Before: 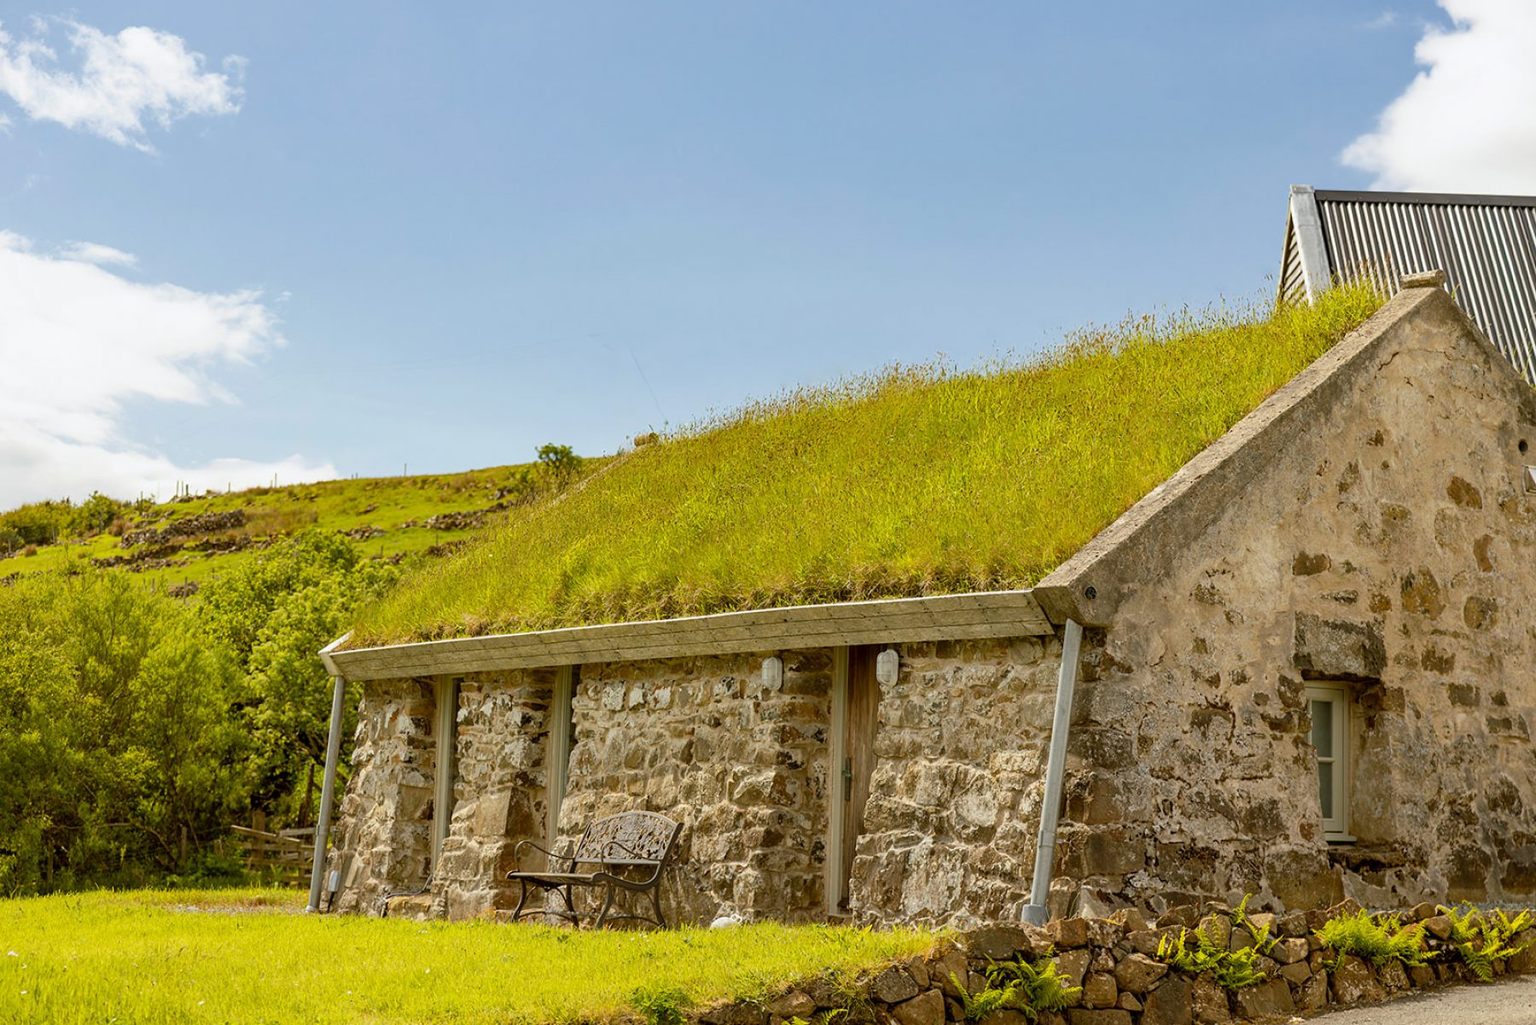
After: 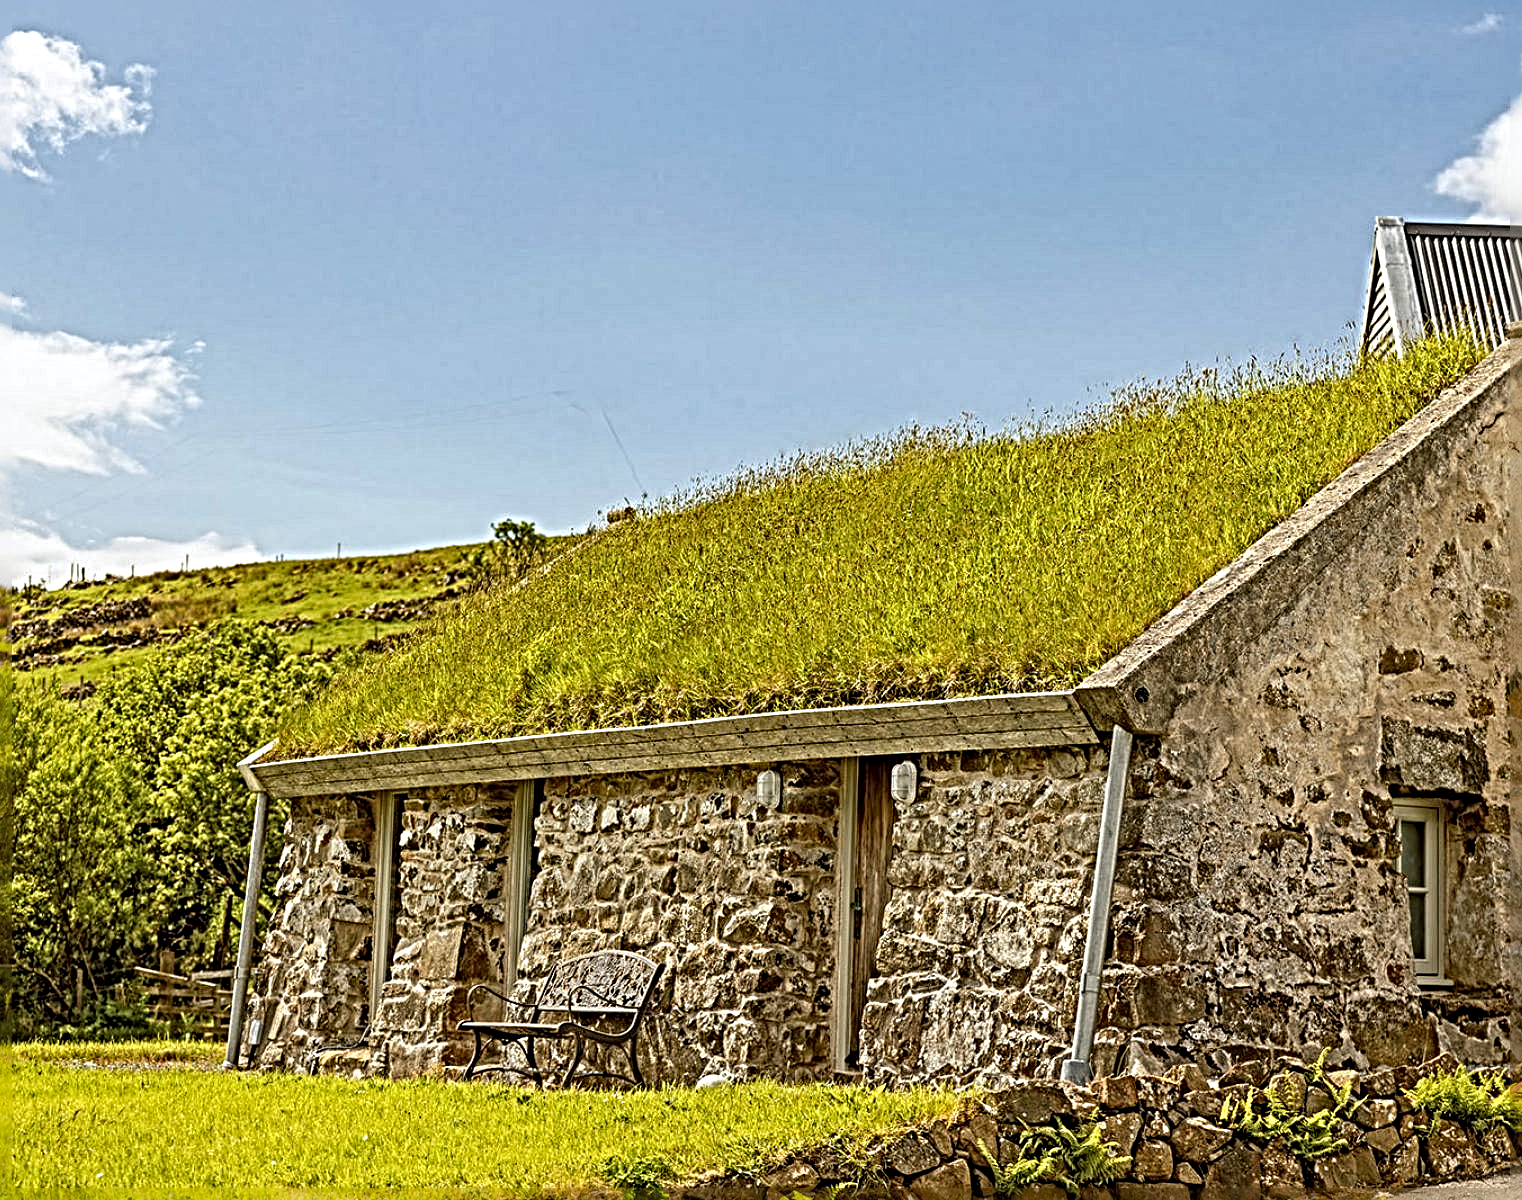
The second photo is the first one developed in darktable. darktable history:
crop: left 7.594%, right 7.801%
sharpen: radius 6.261, amount 1.788, threshold 0.016
local contrast: on, module defaults
